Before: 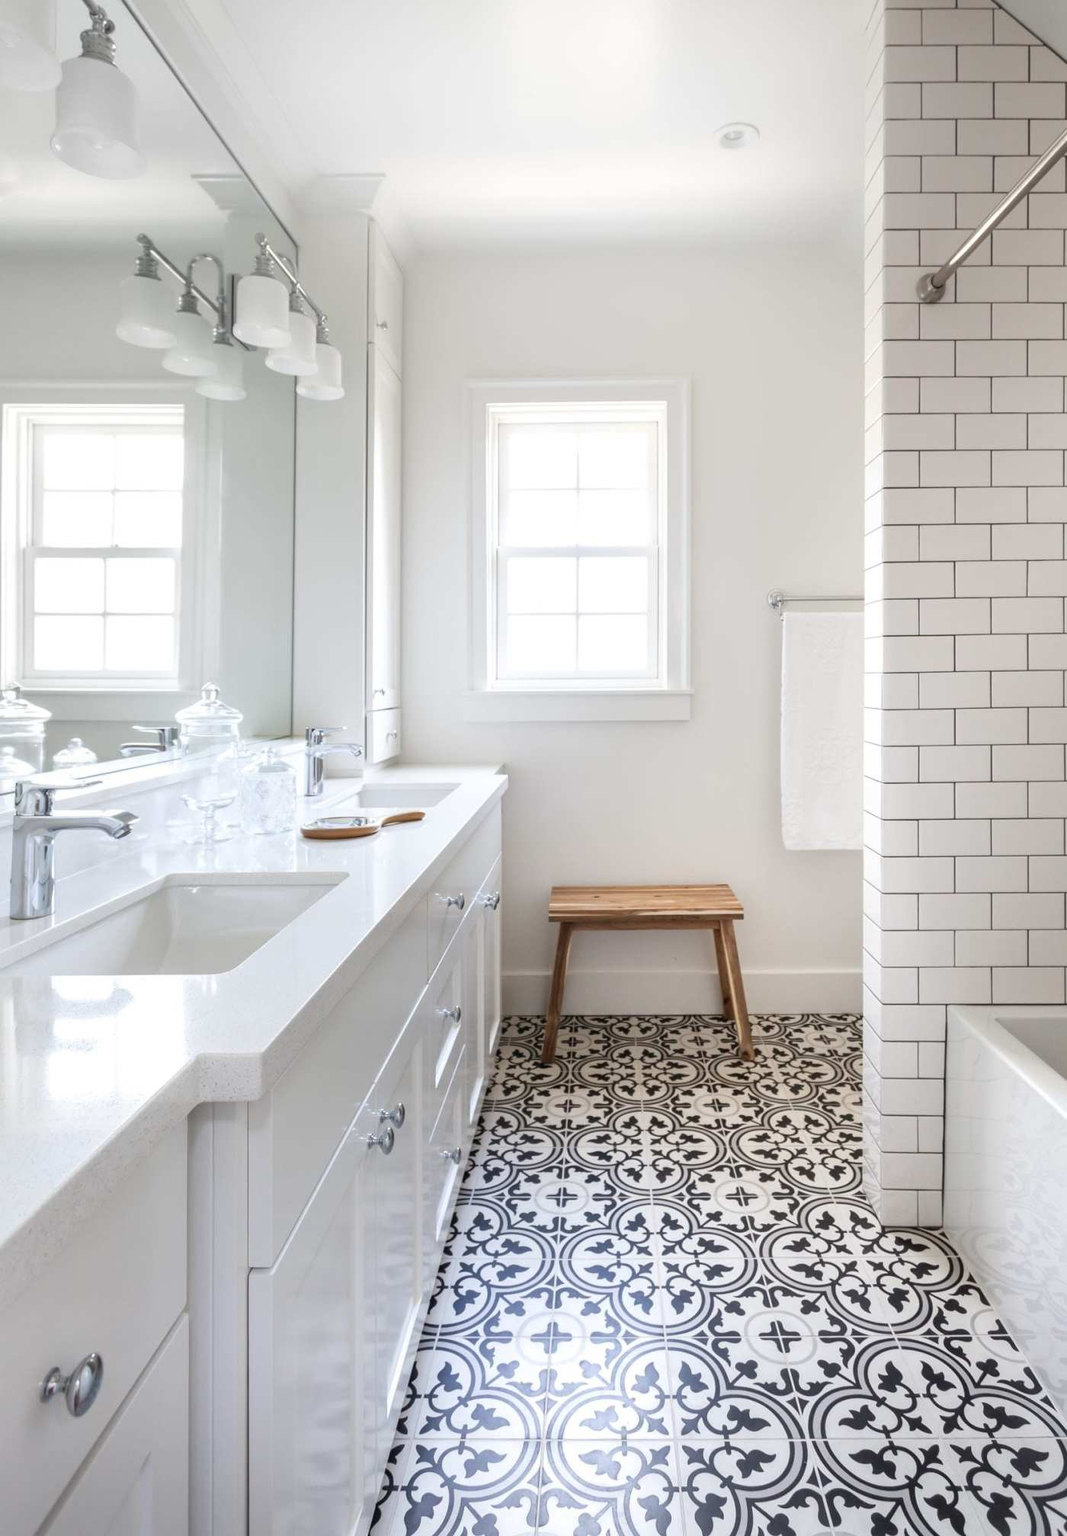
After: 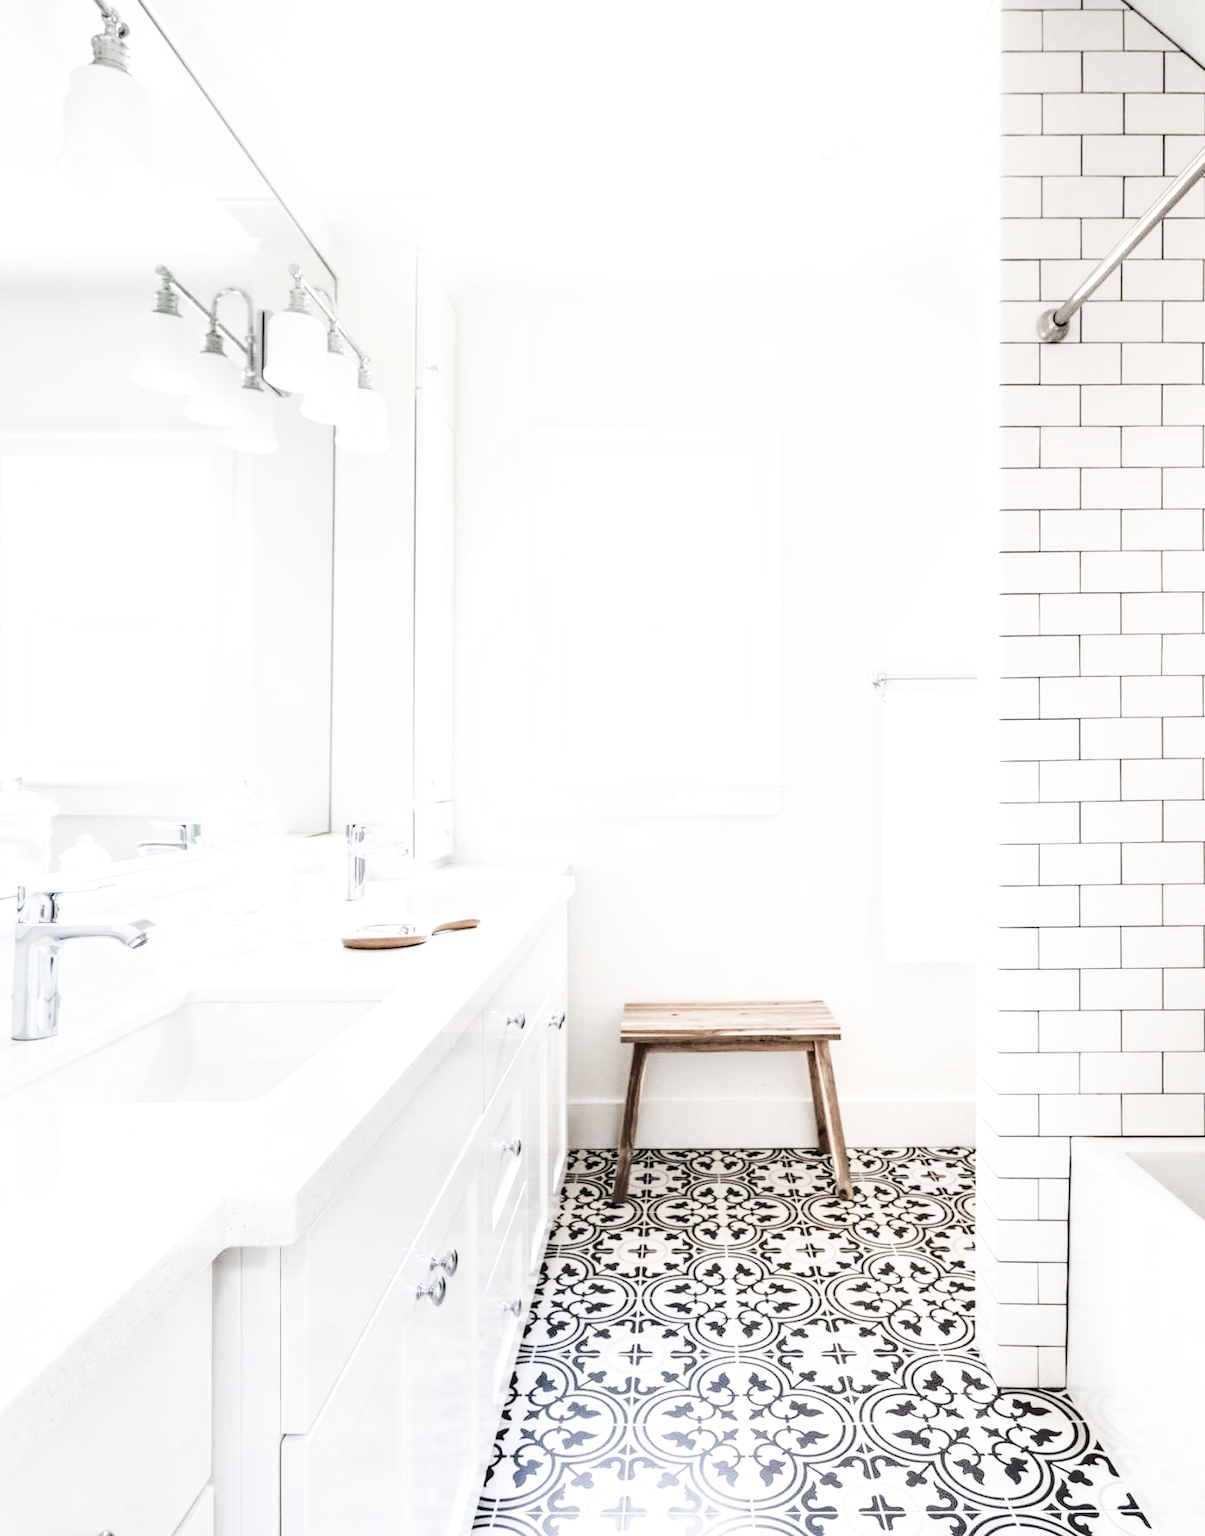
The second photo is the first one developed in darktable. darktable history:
filmic rgb: black relative exposure -5.06 EV, white relative exposure 3.99 EV, hardness 2.9, contrast 1.403, highlights saturation mix -29.9%
crop and rotate: top 0%, bottom 11.572%
contrast brightness saturation: brightness 0.189, saturation -0.497
exposure: black level correction 0, exposure 1.904 EV, compensate exposure bias true, compensate highlight preservation false
local contrast: on, module defaults
shadows and highlights: low approximation 0.01, soften with gaussian
